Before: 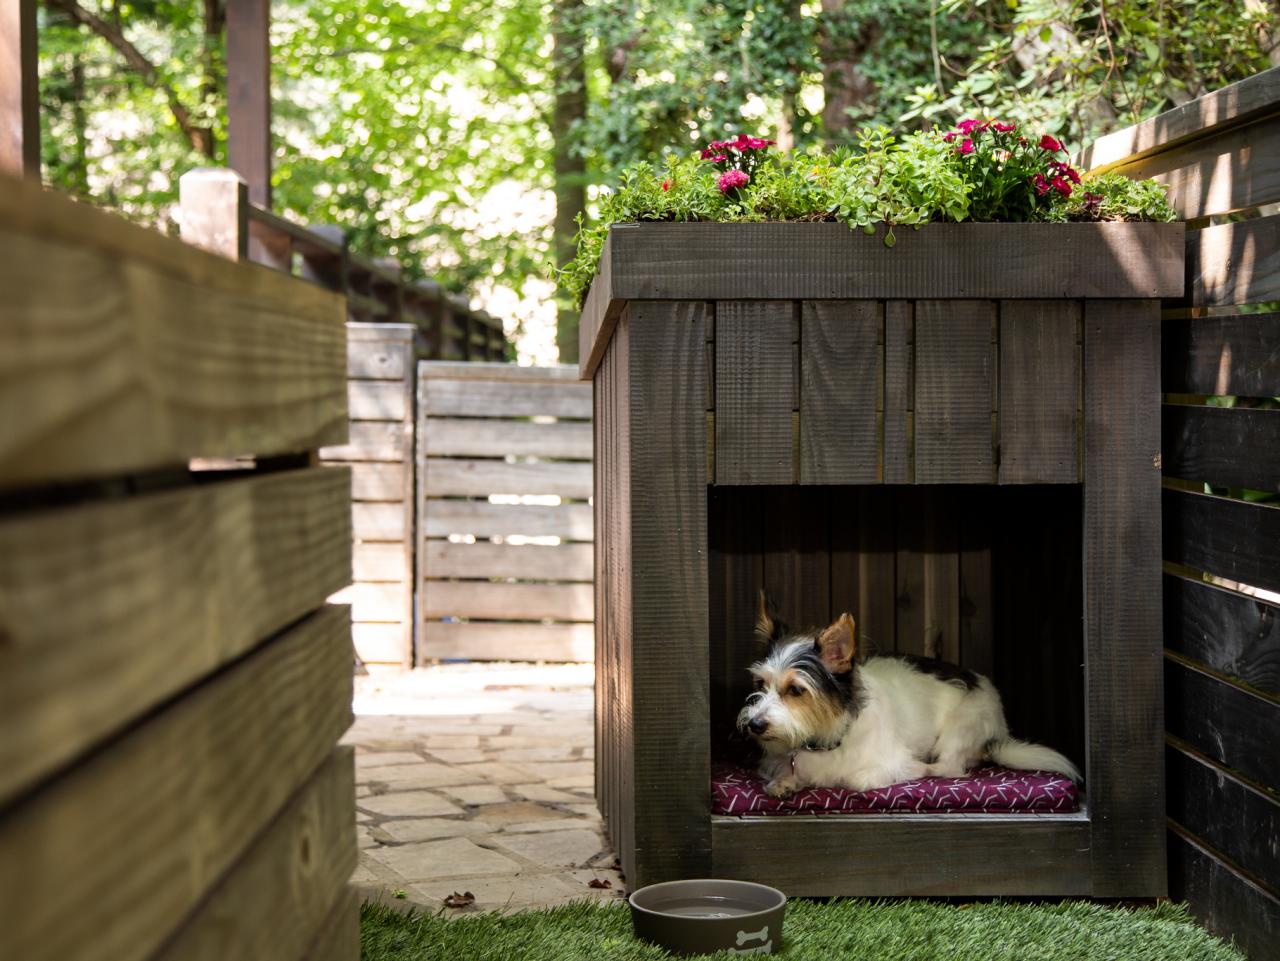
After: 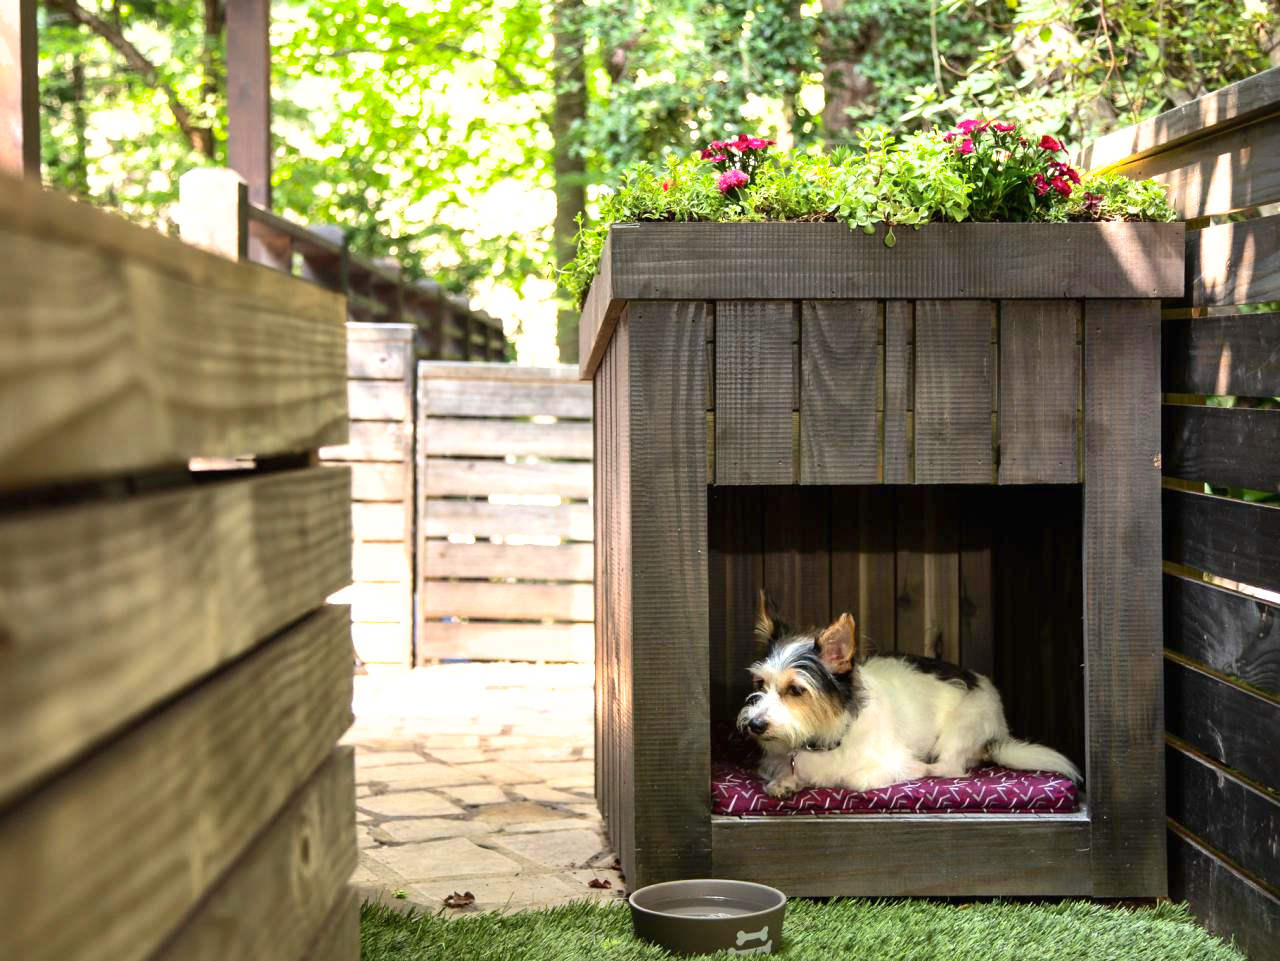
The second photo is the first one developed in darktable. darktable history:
contrast brightness saturation: contrast 0.244, brightness 0.095
shadows and highlights: on, module defaults
exposure: black level correction 0, exposure 0.693 EV, compensate exposure bias true, compensate highlight preservation false
